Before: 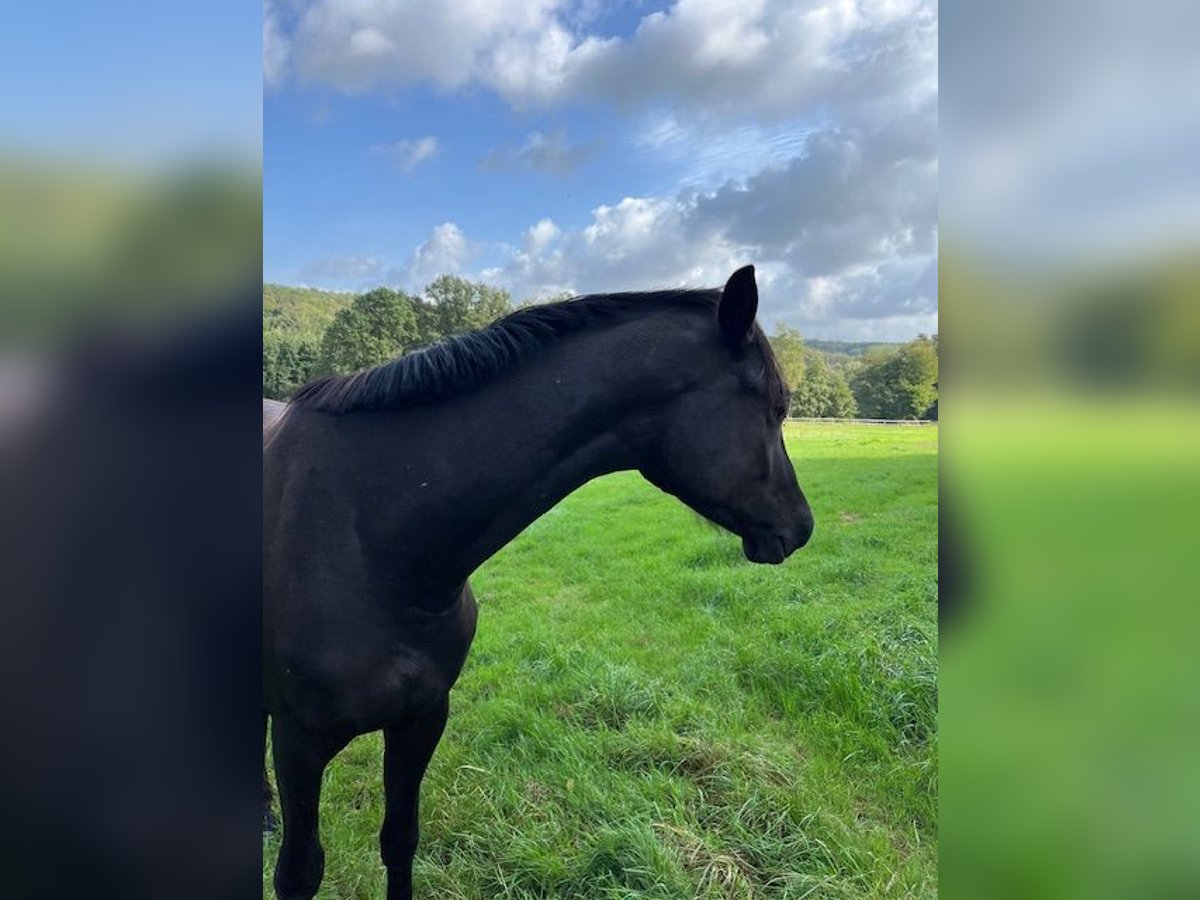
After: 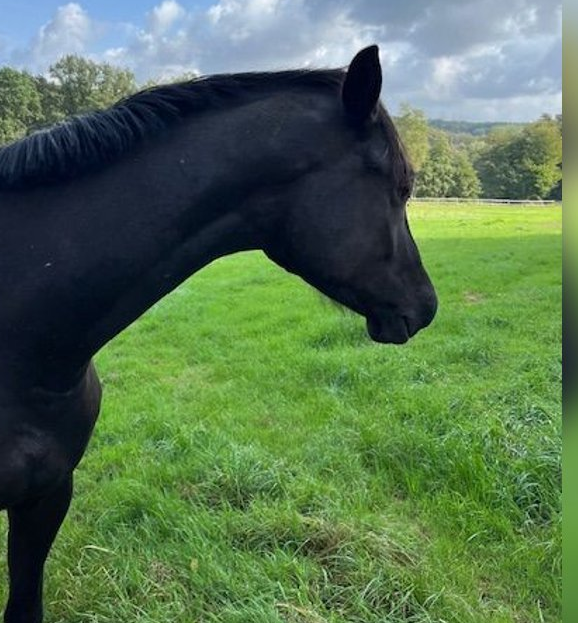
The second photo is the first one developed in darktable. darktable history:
crop: left 31.39%, top 24.476%, right 20.404%, bottom 6.255%
